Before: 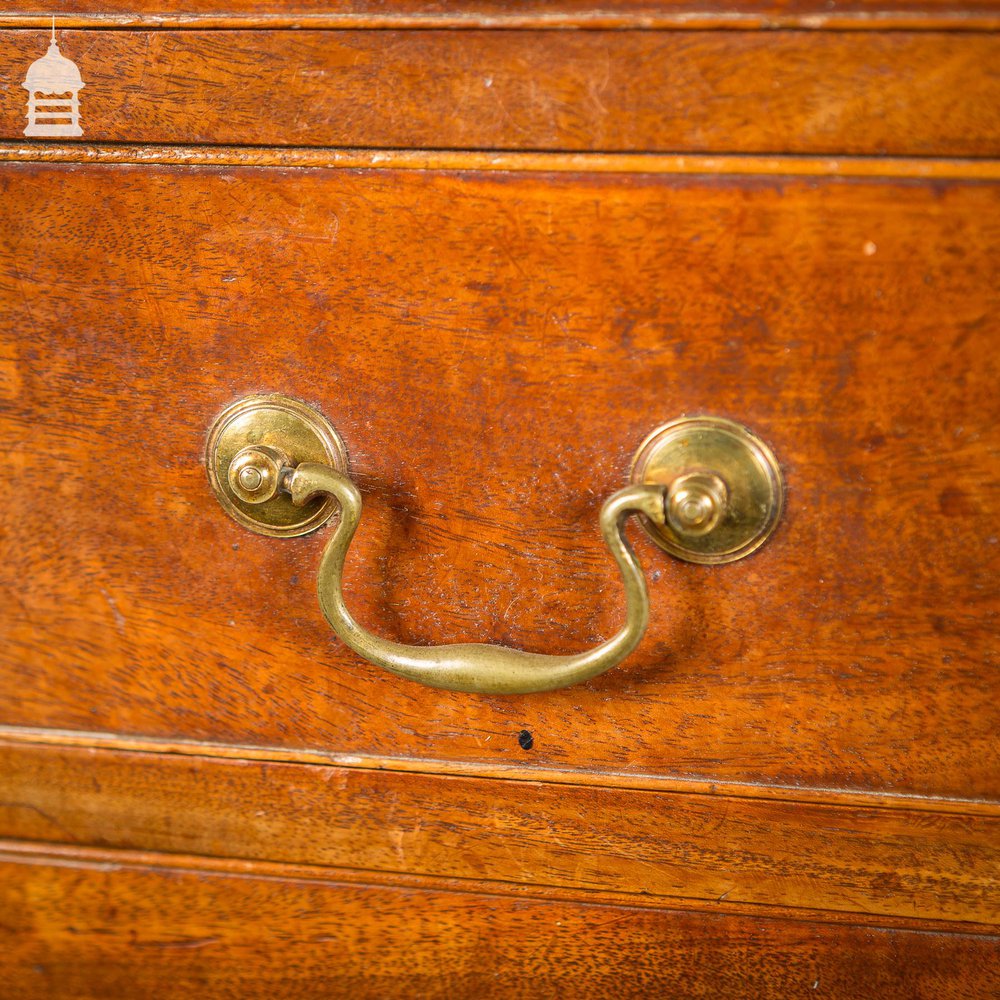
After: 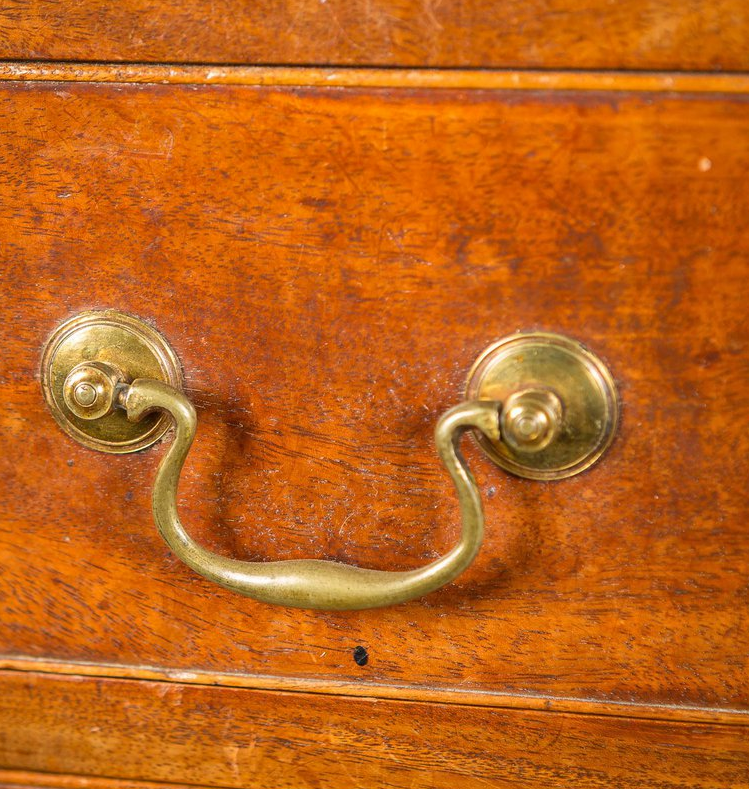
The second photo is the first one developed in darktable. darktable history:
shadows and highlights: soften with gaussian
crop: left 16.587%, top 8.434%, right 8.486%, bottom 12.573%
